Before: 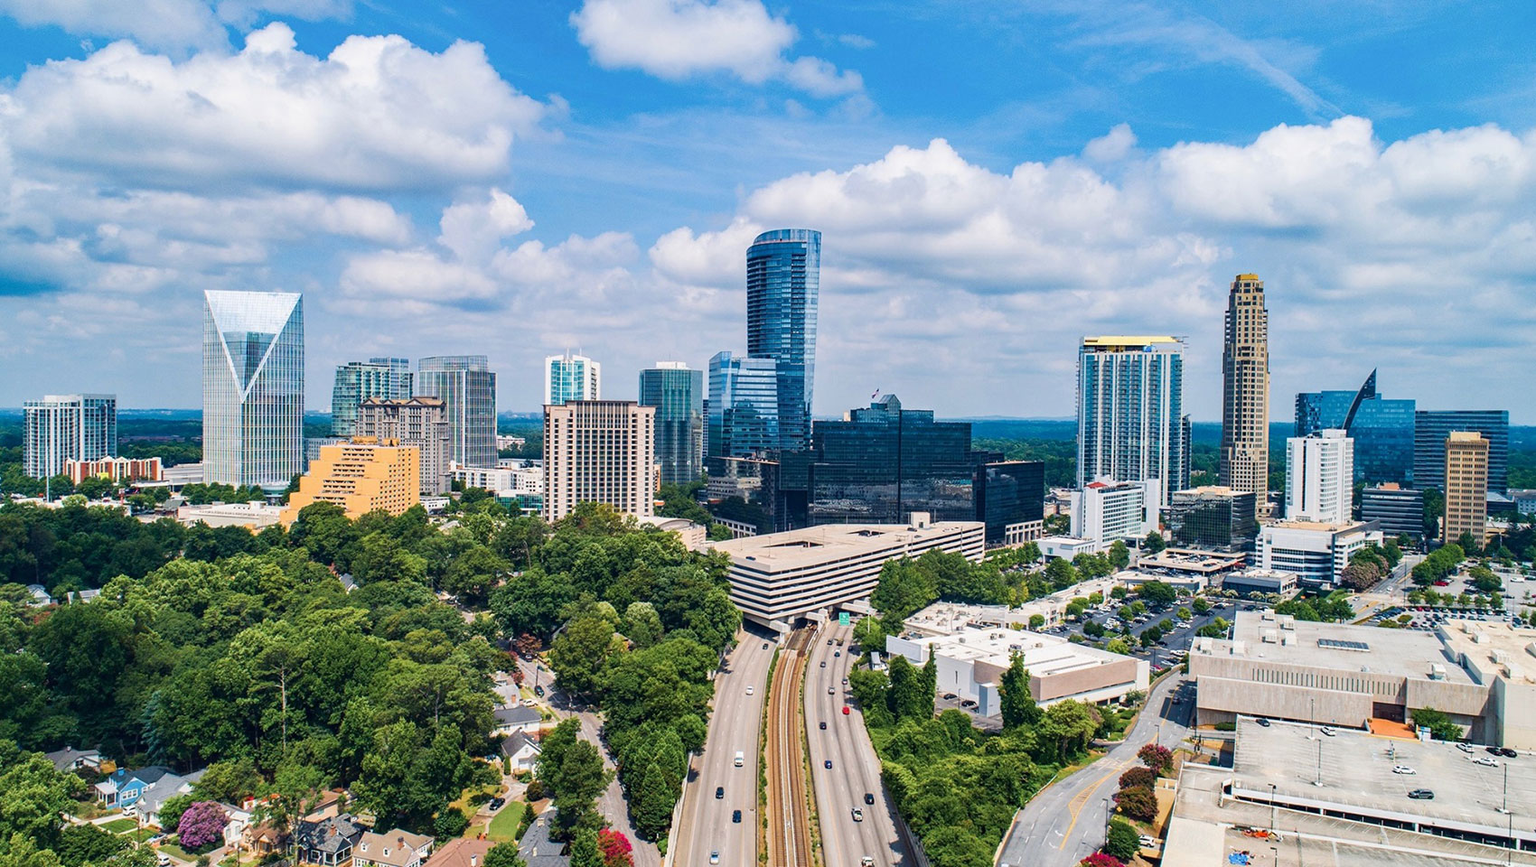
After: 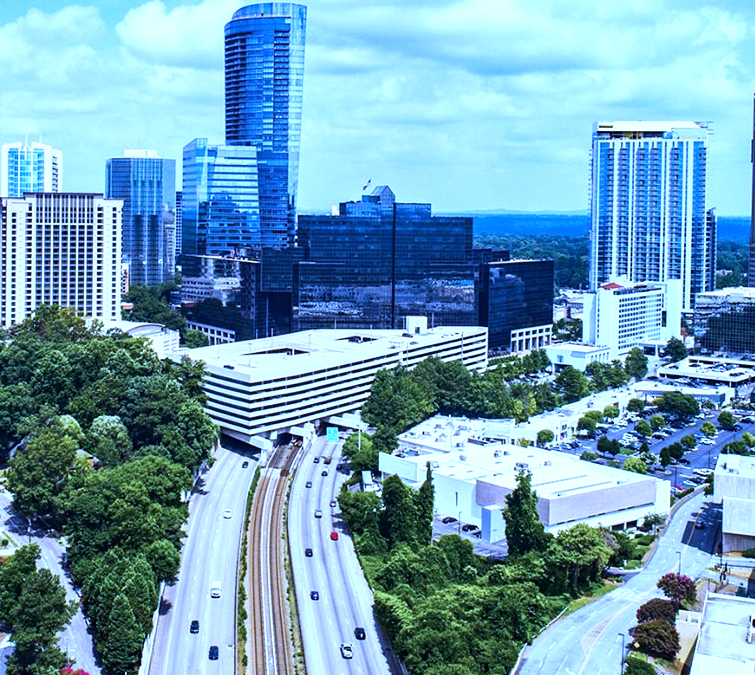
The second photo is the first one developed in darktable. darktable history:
crop: left 35.432%, top 26.233%, right 20.145%, bottom 3.432%
white balance: red 0.766, blue 1.537
tone equalizer: -8 EV -0.75 EV, -7 EV -0.7 EV, -6 EV -0.6 EV, -5 EV -0.4 EV, -3 EV 0.4 EV, -2 EV 0.6 EV, -1 EV 0.7 EV, +0 EV 0.75 EV, edges refinement/feathering 500, mask exposure compensation -1.57 EV, preserve details no
